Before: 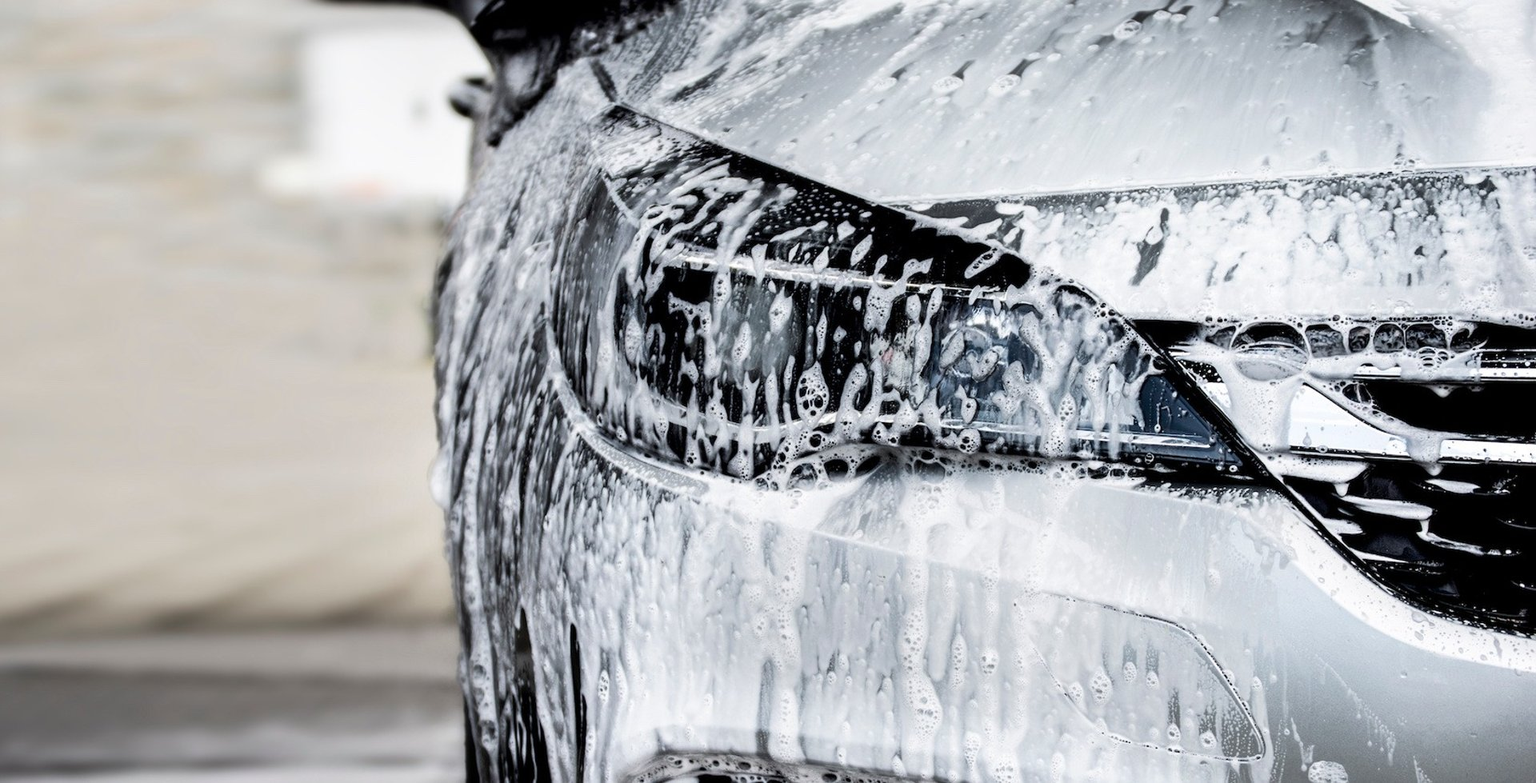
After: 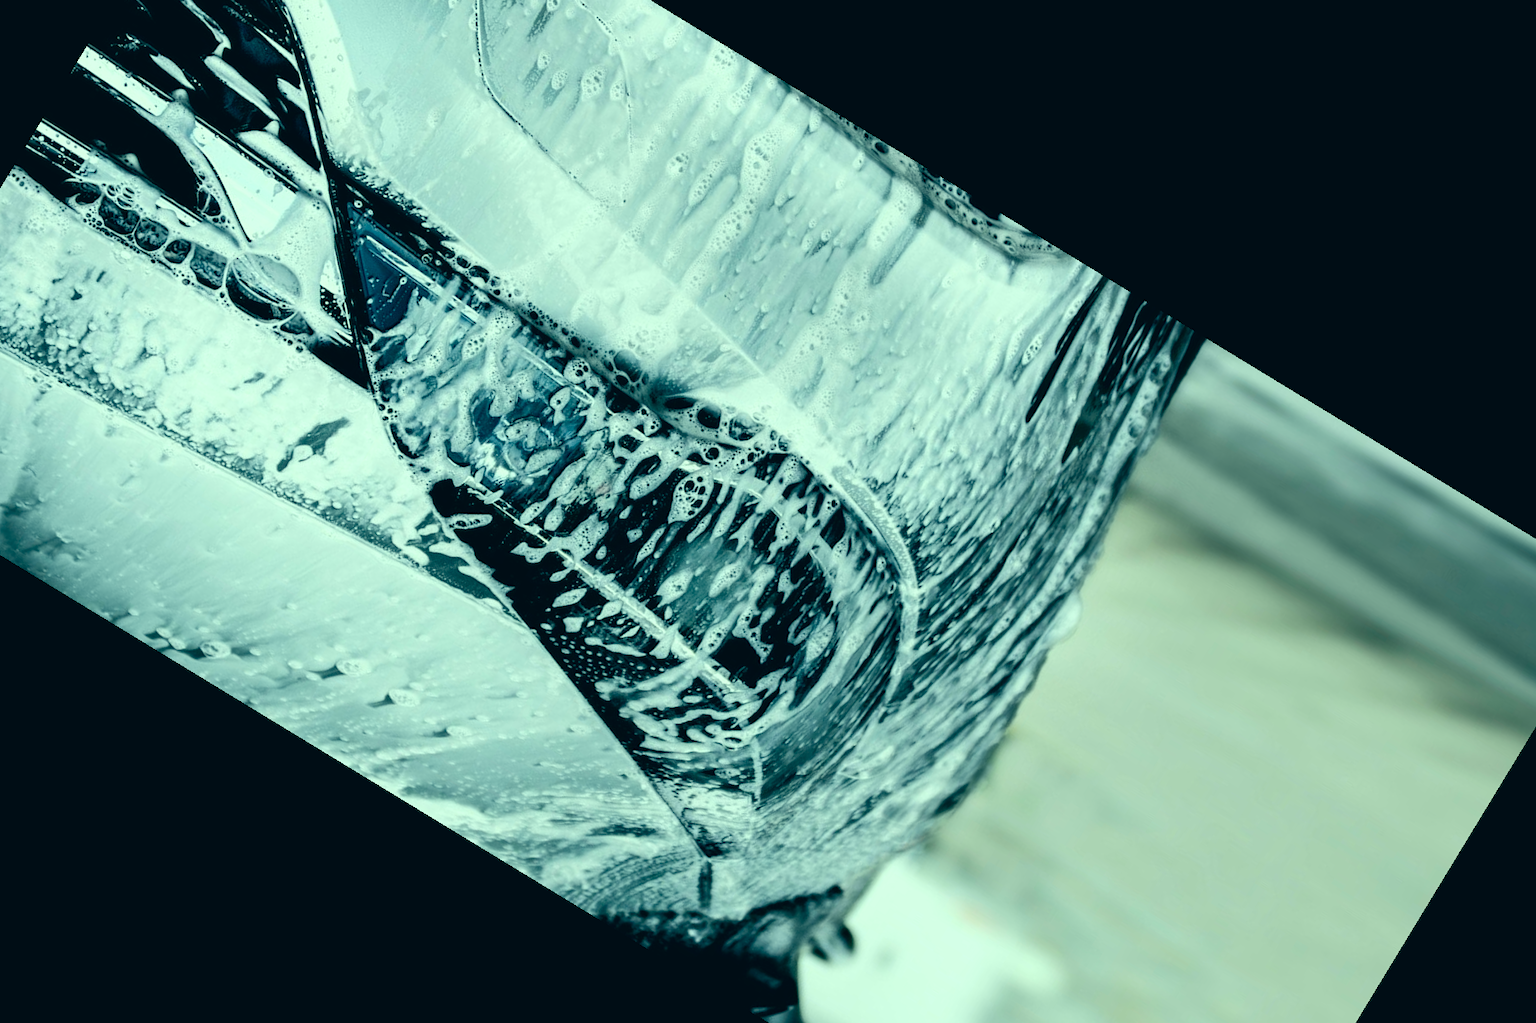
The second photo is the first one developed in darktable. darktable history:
color correction: highlights a* -20.08, highlights b* 9.8, shadows a* -20.4, shadows b* -10.76
crop and rotate: angle 148.68°, left 9.111%, top 15.603%, right 4.588%, bottom 17.041%
